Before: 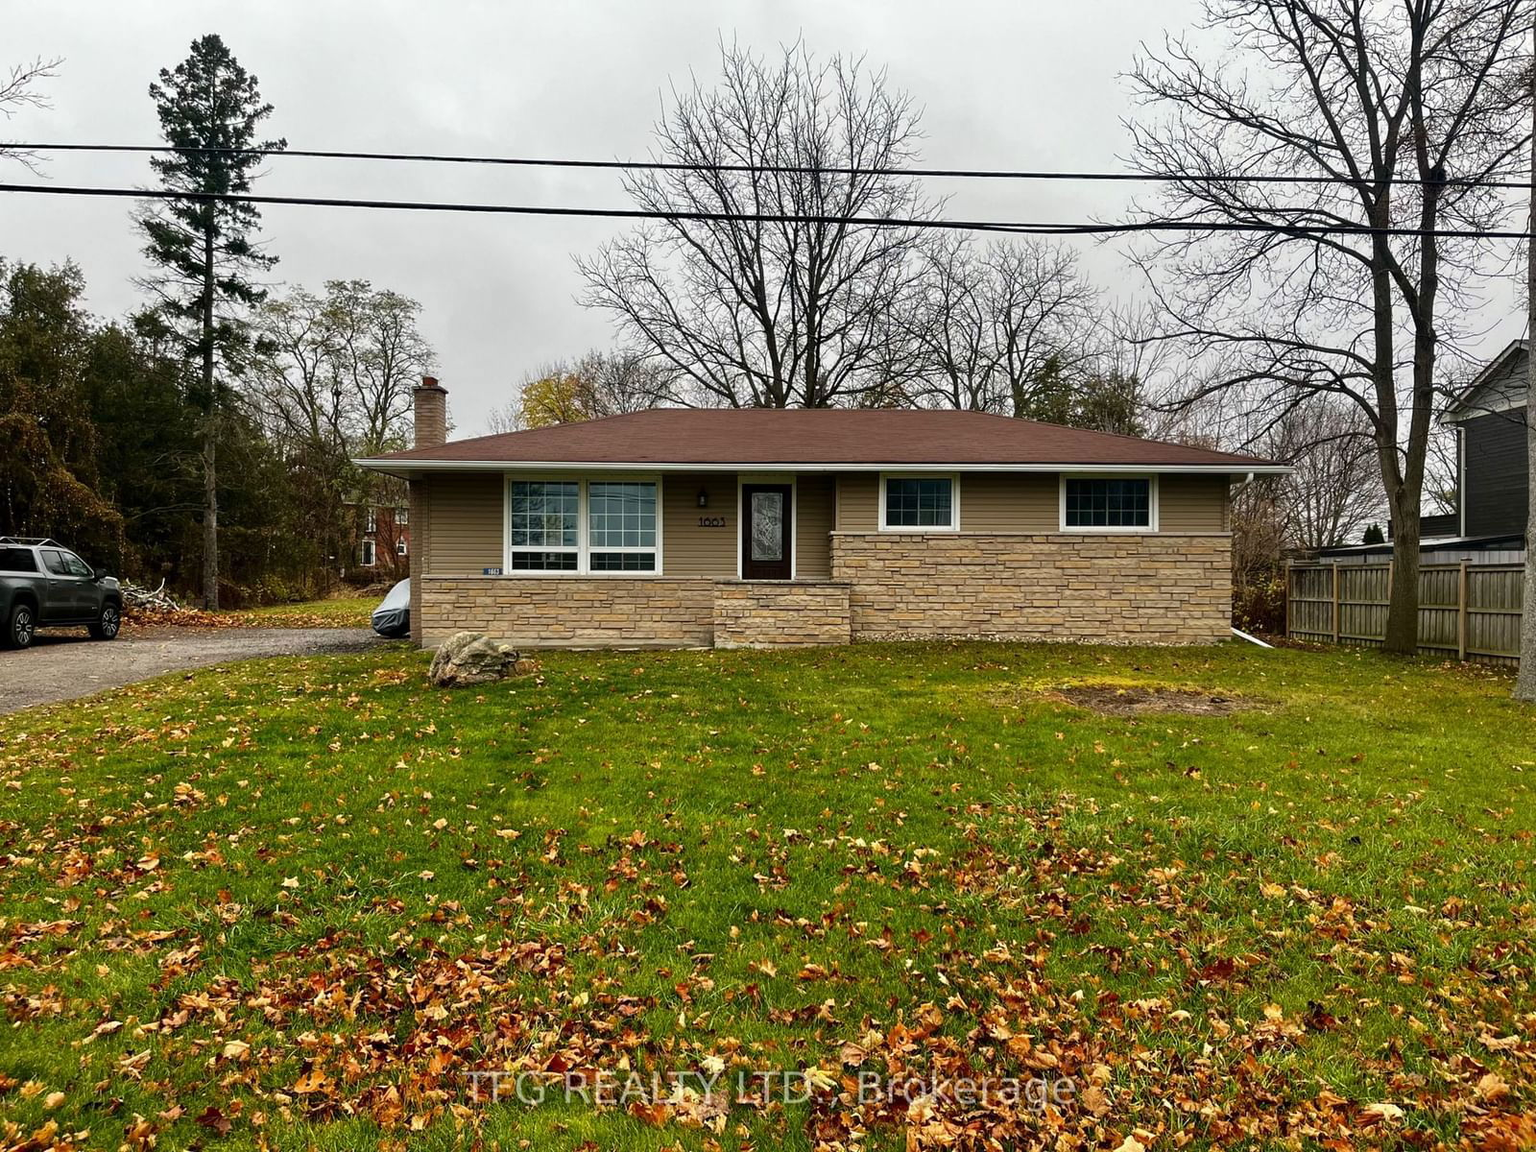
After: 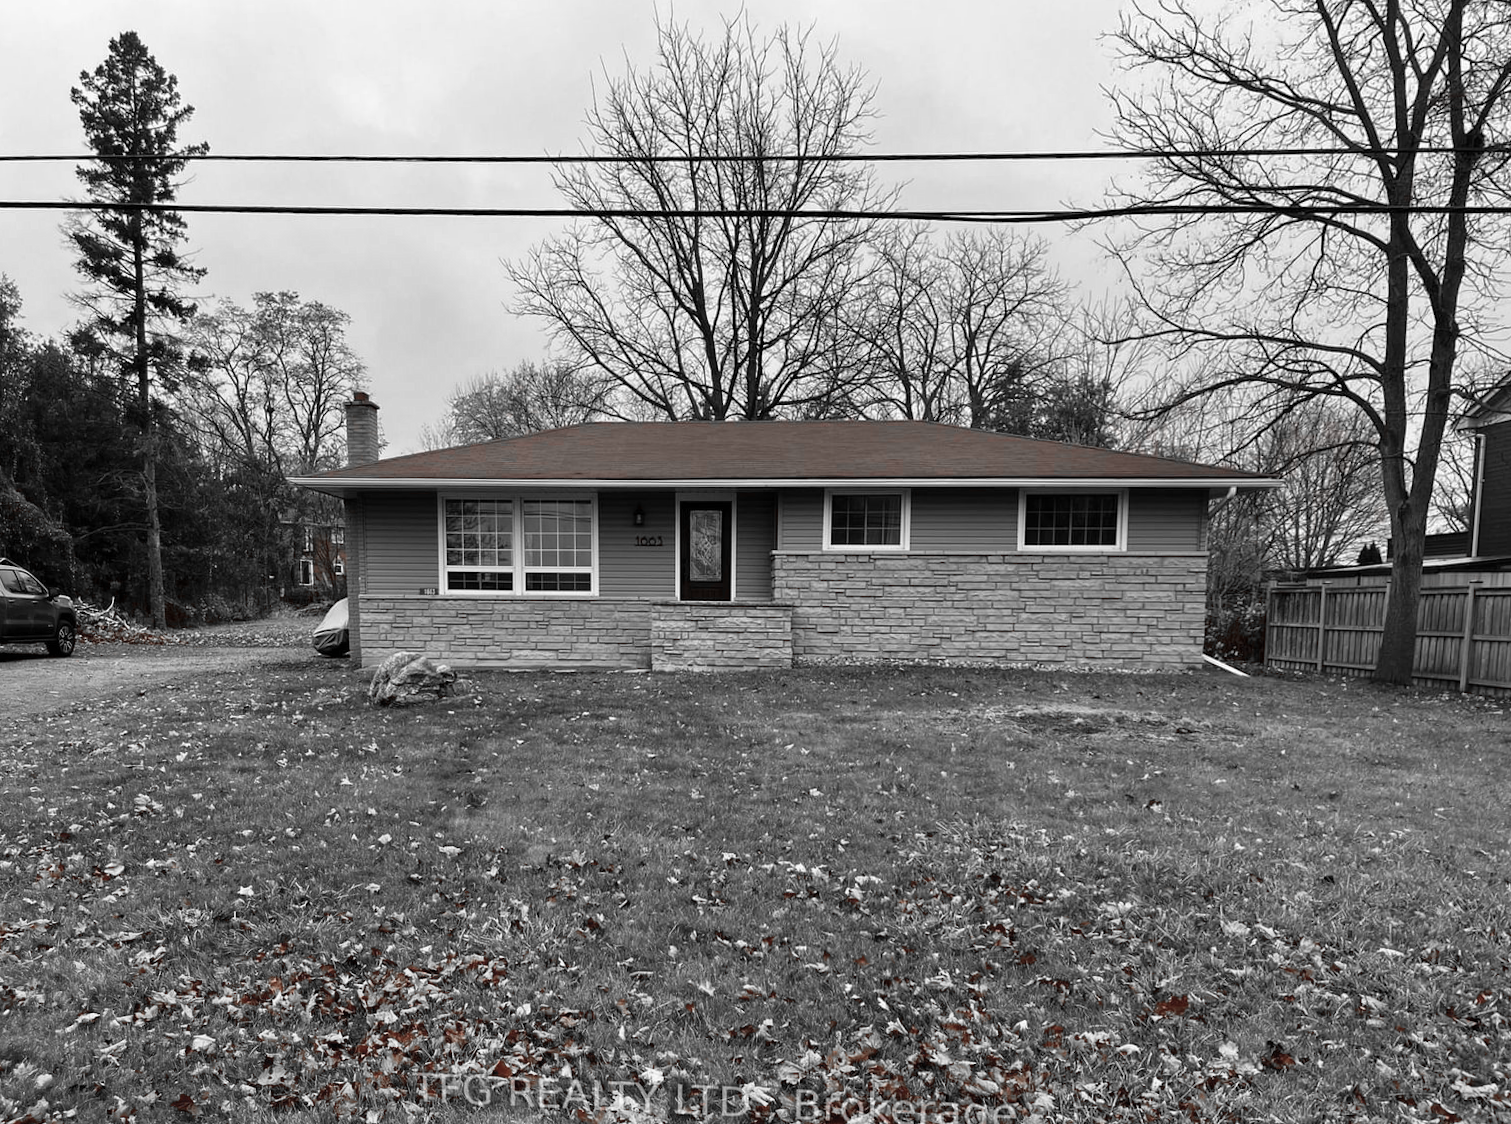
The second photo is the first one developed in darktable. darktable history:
color zones: curves: ch1 [(0, 0.006) (0.094, 0.285) (0.171, 0.001) (0.429, 0.001) (0.571, 0.003) (0.714, 0.004) (0.857, 0.004) (1, 0.006)]
rotate and perspective: rotation 0.062°, lens shift (vertical) 0.115, lens shift (horizontal) -0.133, crop left 0.047, crop right 0.94, crop top 0.061, crop bottom 0.94
